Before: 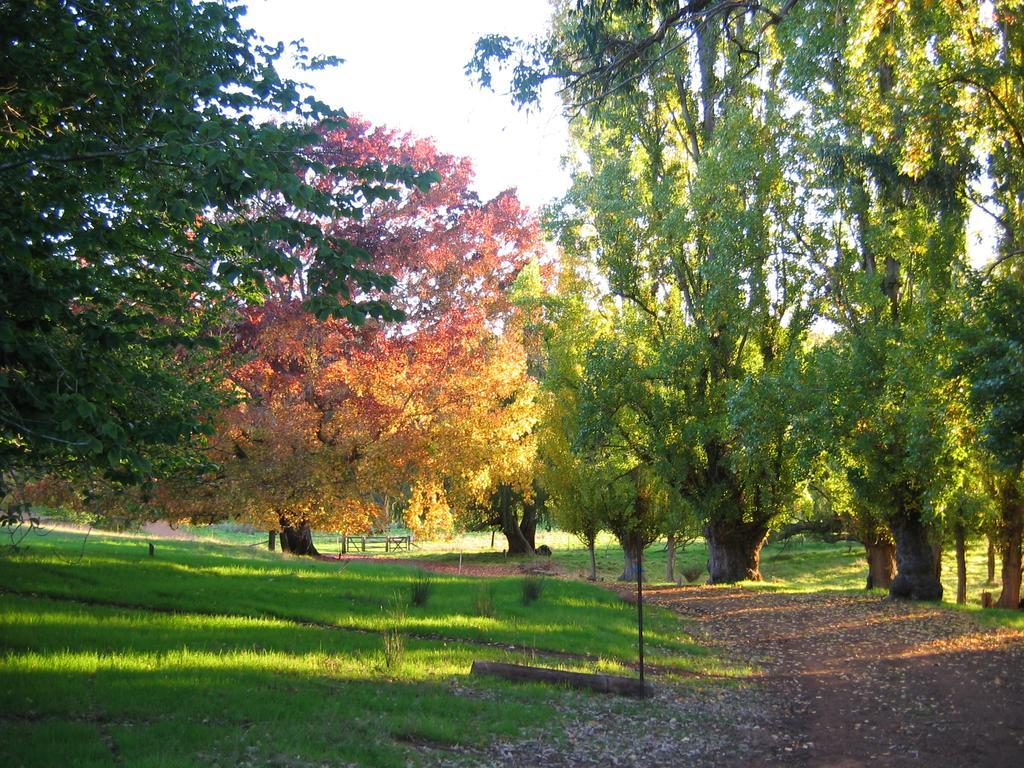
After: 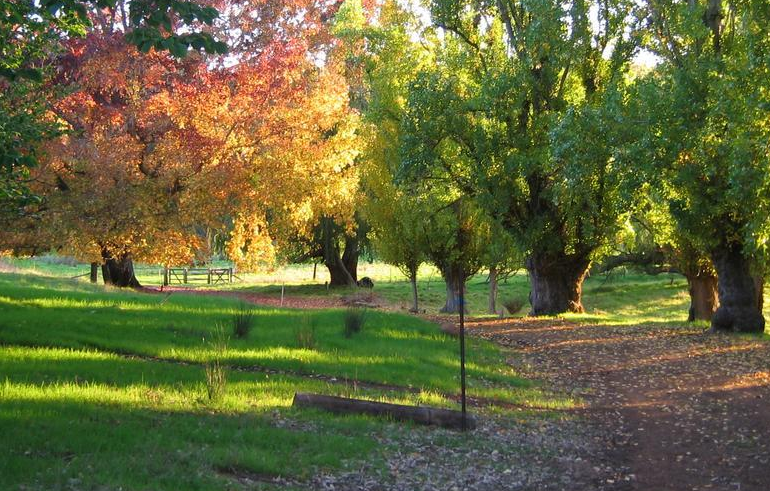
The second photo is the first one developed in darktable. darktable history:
crop and rotate: left 17.414%, top 35%, right 7.382%, bottom 0.961%
